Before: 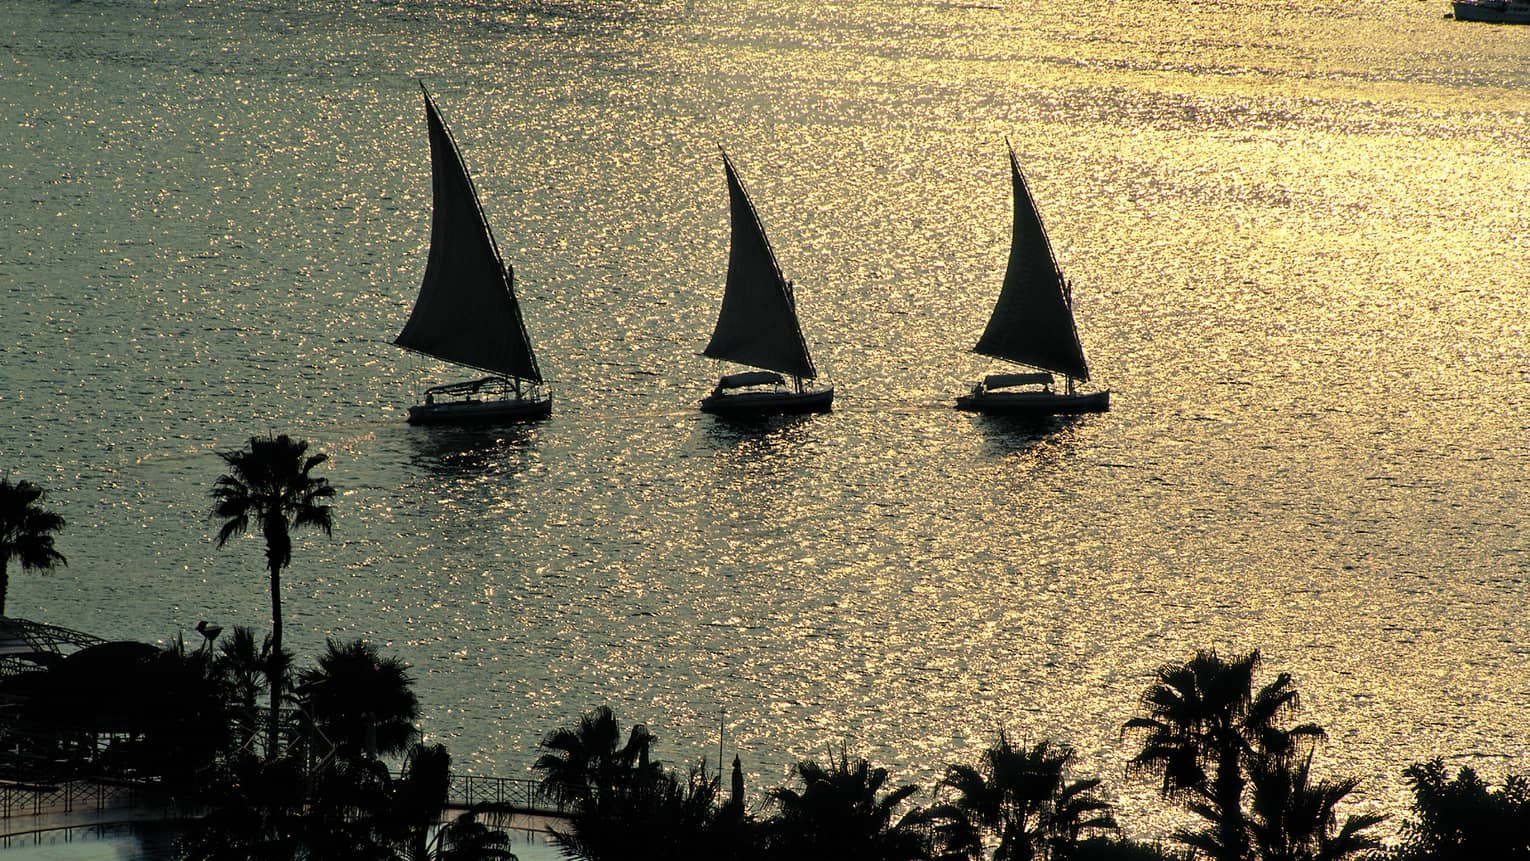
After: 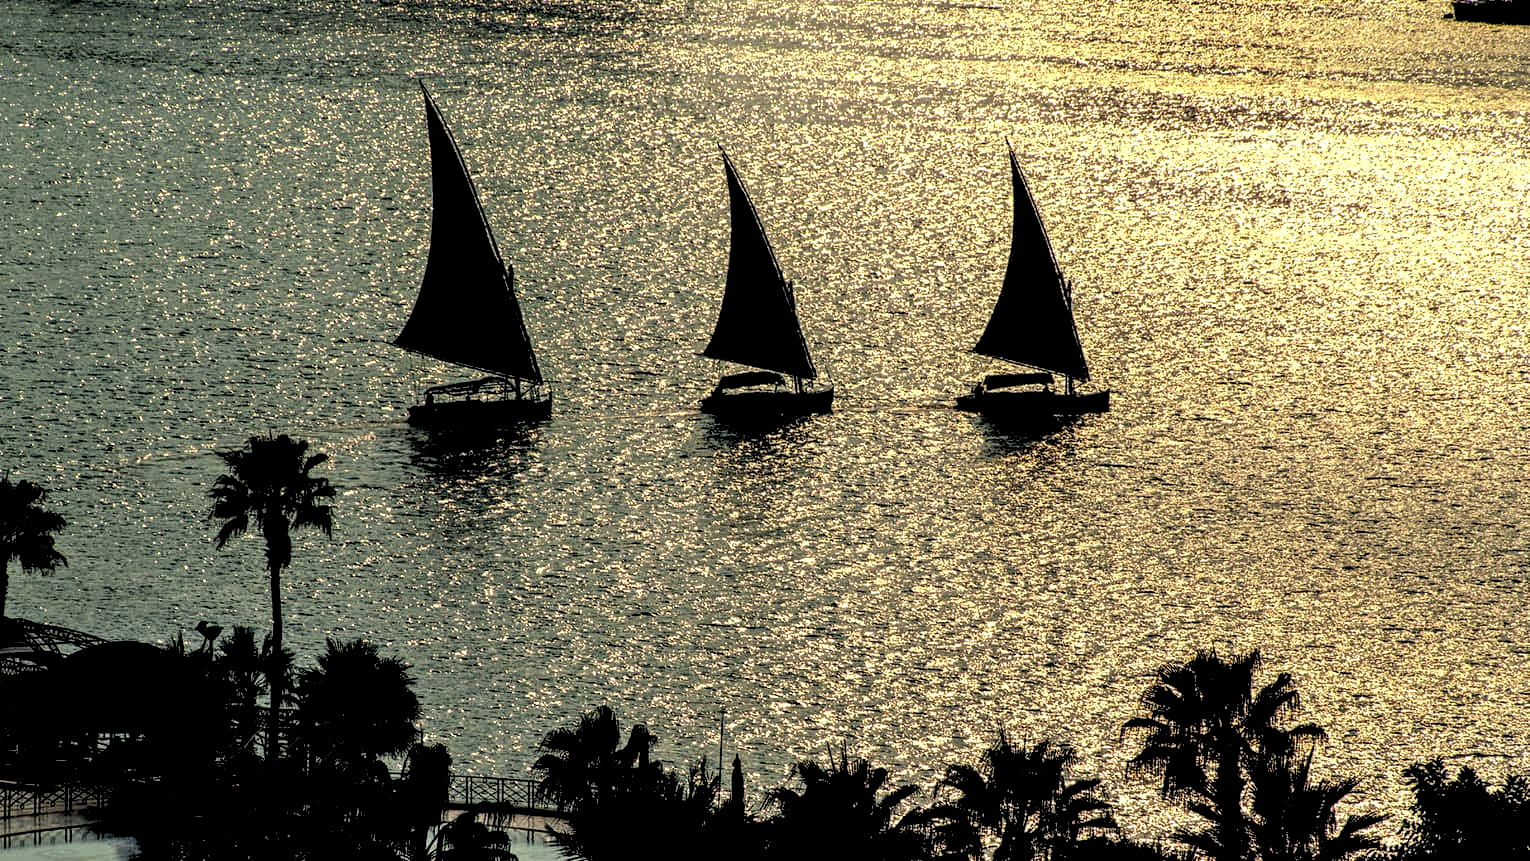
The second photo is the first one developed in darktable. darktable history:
local contrast: highlights 19%, detail 186%
rgb levels: levels [[0.029, 0.461, 0.922], [0, 0.5, 1], [0, 0.5, 1]]
